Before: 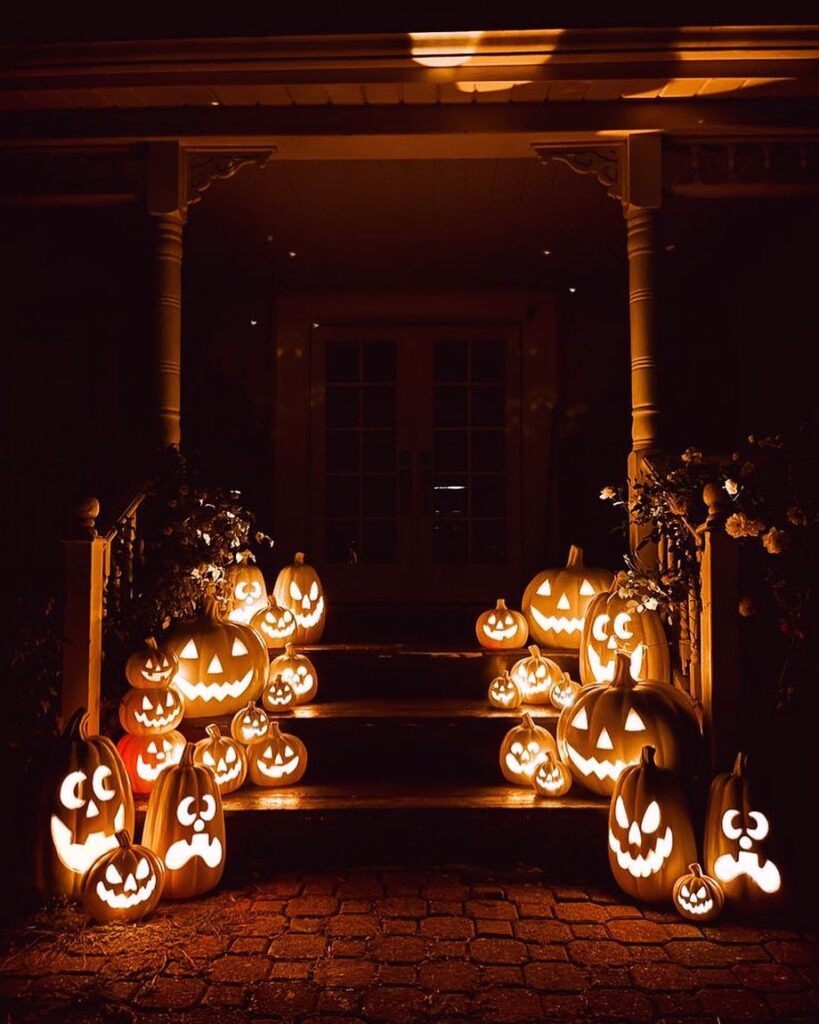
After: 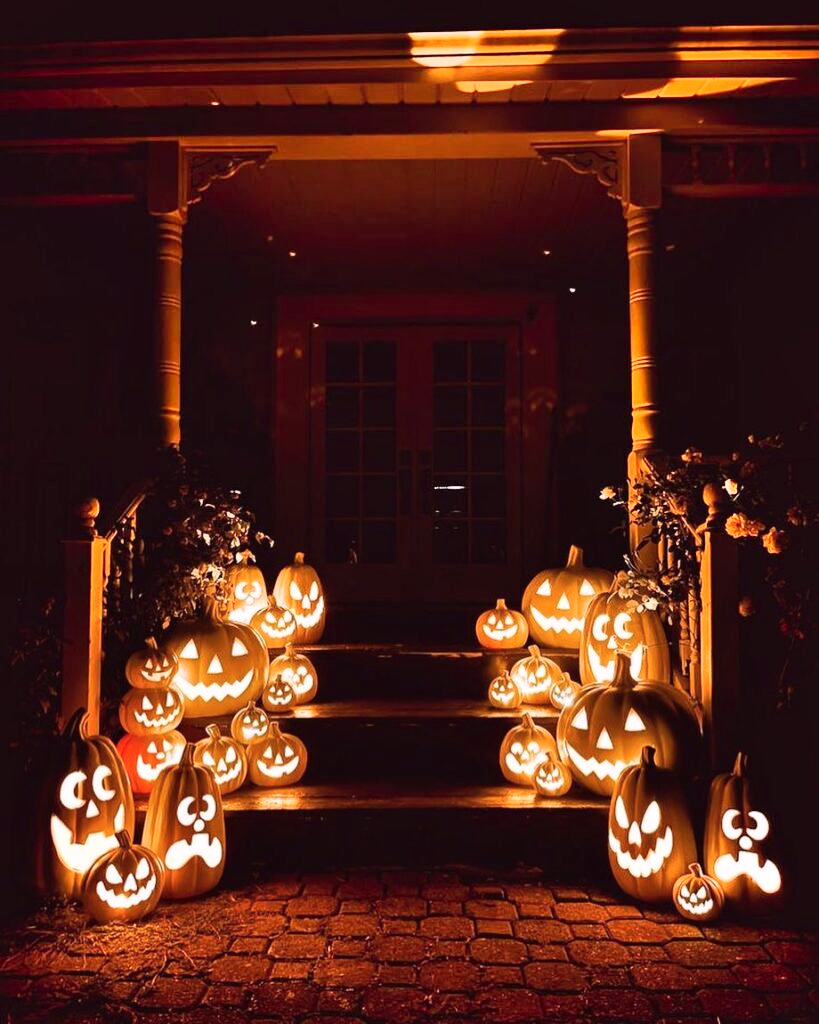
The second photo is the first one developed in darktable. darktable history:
tone equalizer: on, module defaults
color balance: mode lift, gamma, gain (sRGB)
shadows and highlights: shadows 49, highlights -41, soften with gaussian
